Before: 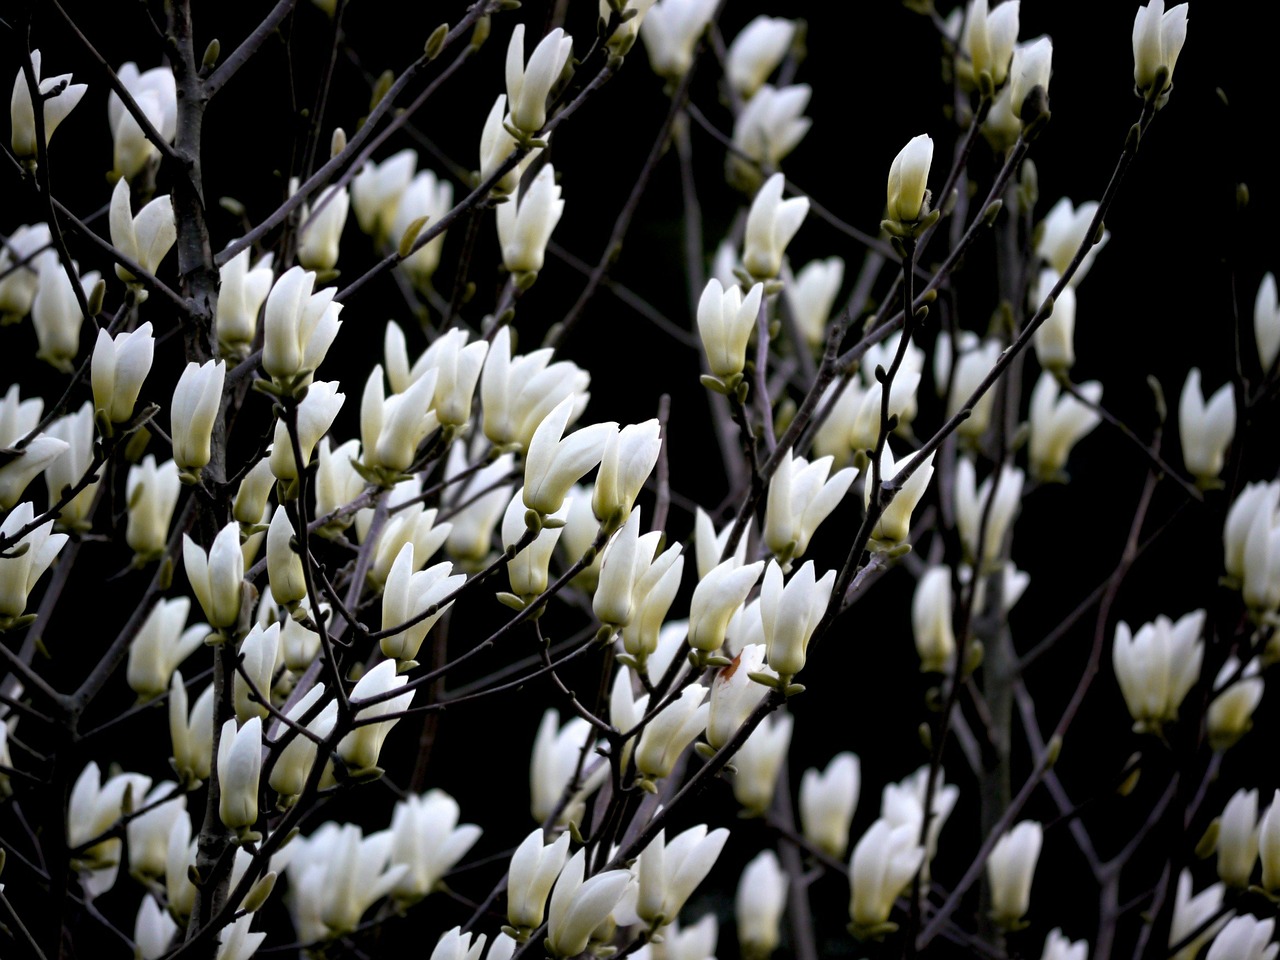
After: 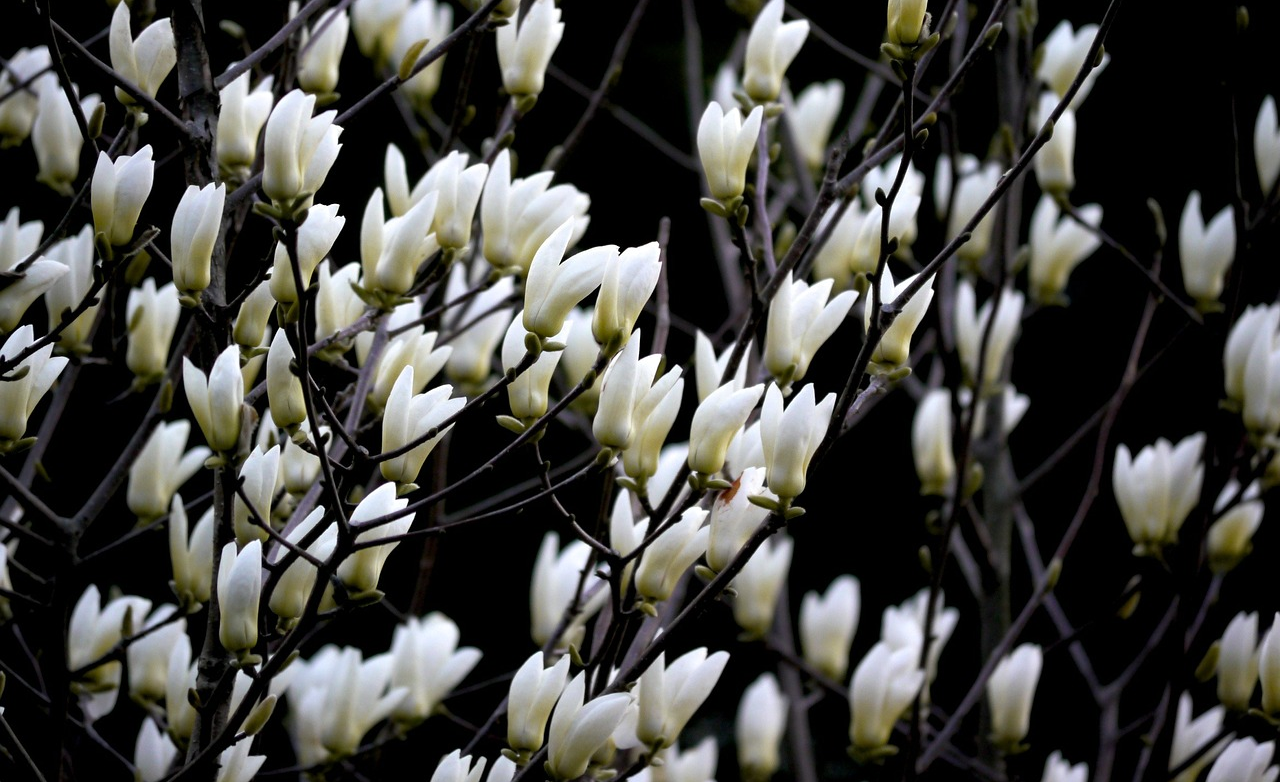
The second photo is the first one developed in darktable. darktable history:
crop and rotate: top 18.507%
tone equalizer: on, module defaults
